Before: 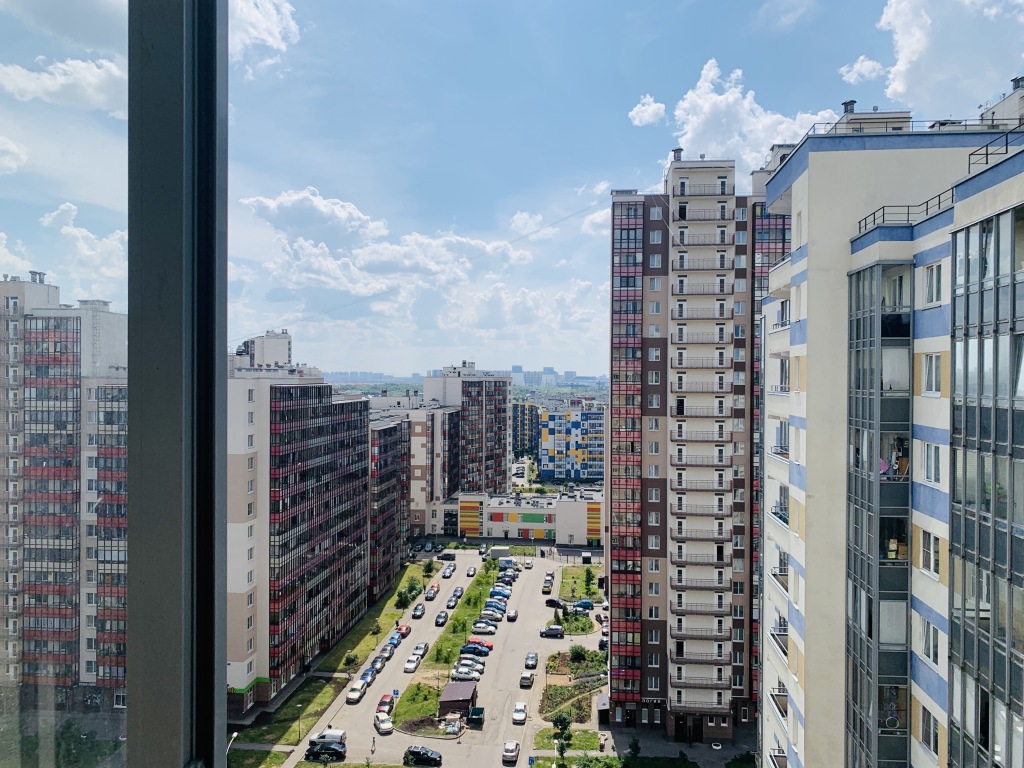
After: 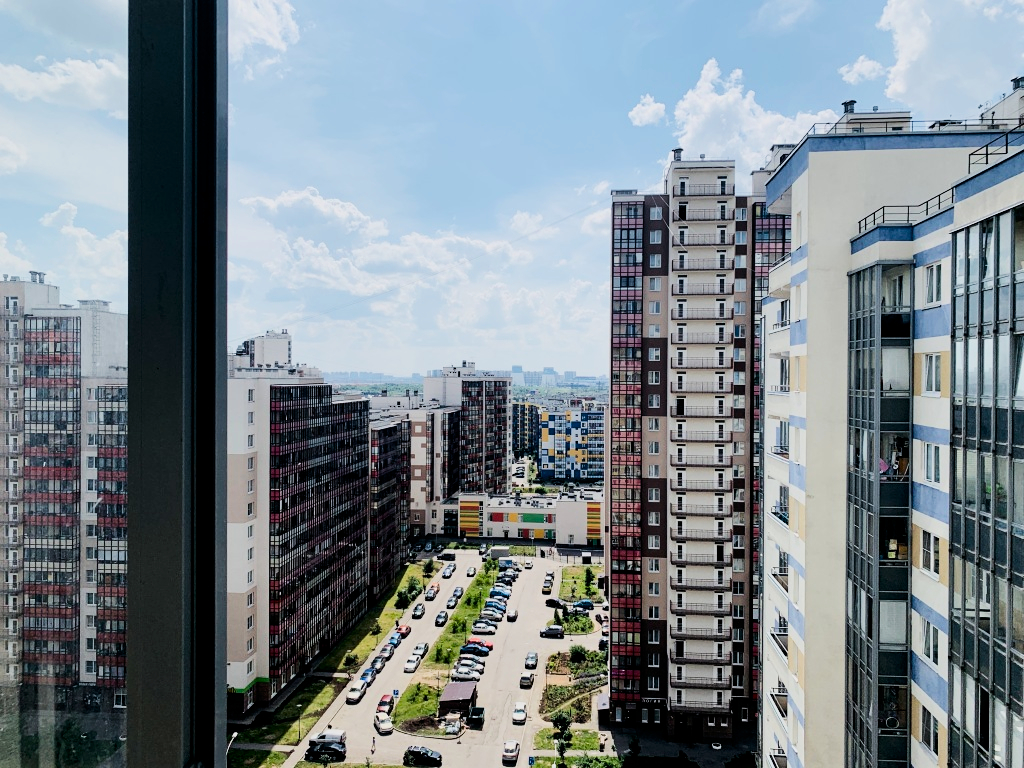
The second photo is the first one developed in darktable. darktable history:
filmic rgb: black relative exposure -5.01 EV, white relative exposure 3.96 EV, threshold 5.97 EV, hardness 2.9, contrast 1.183, highlights saturation mix -30.17%, enable highlight reconstruction true
contrast brightness saturation: contrast 0.222
